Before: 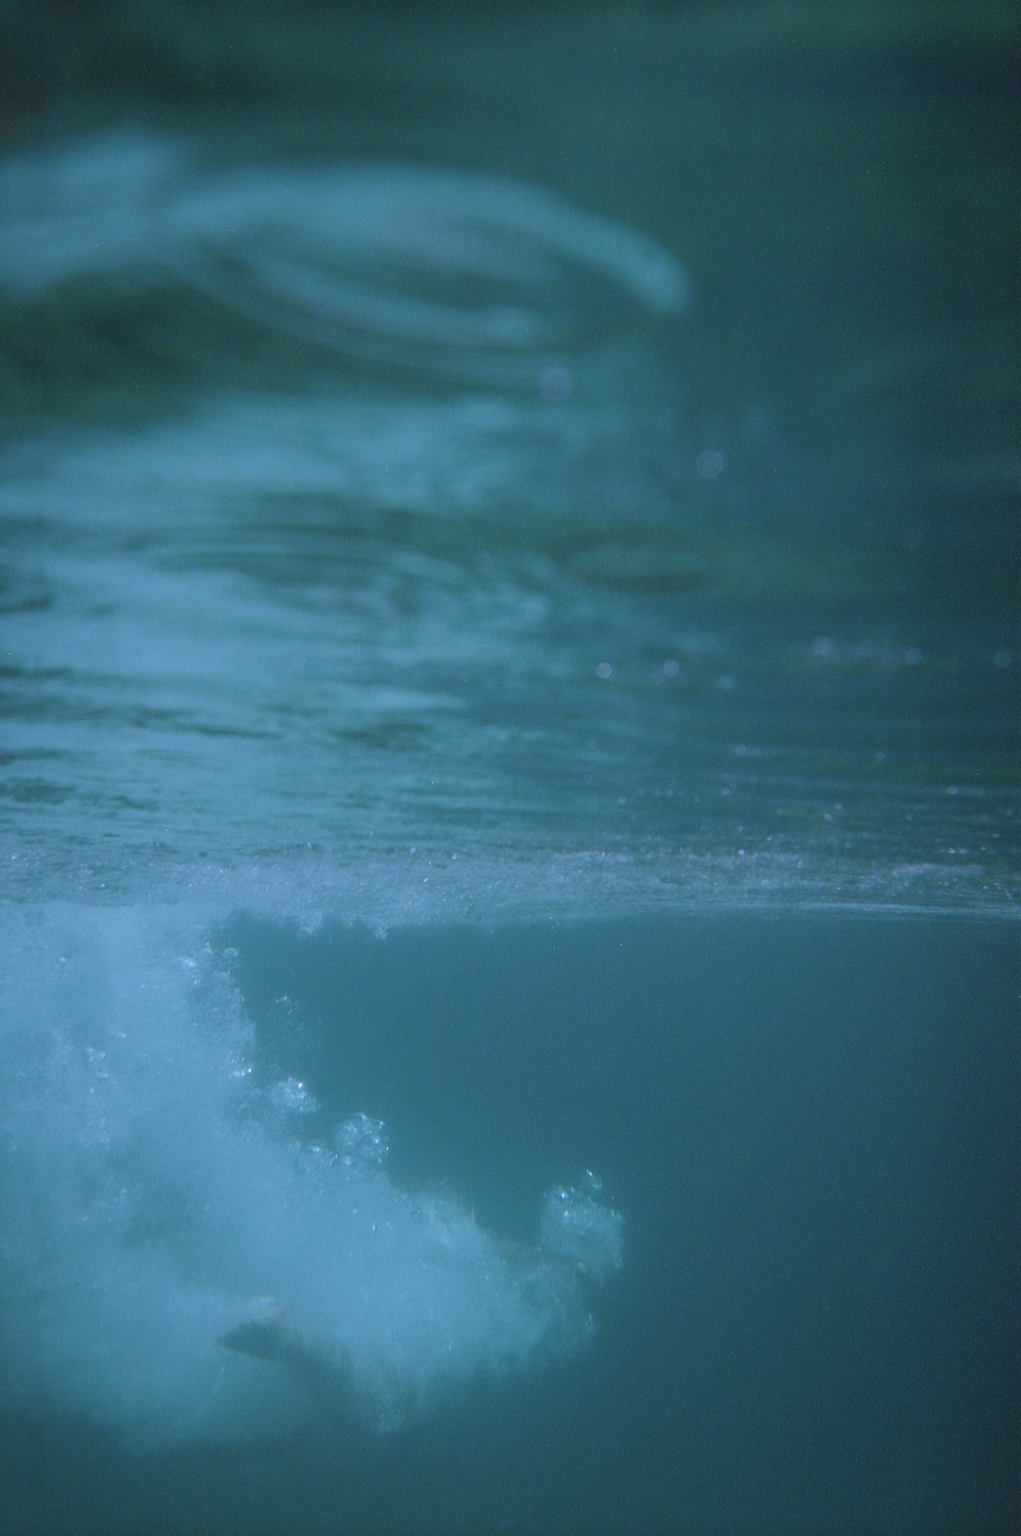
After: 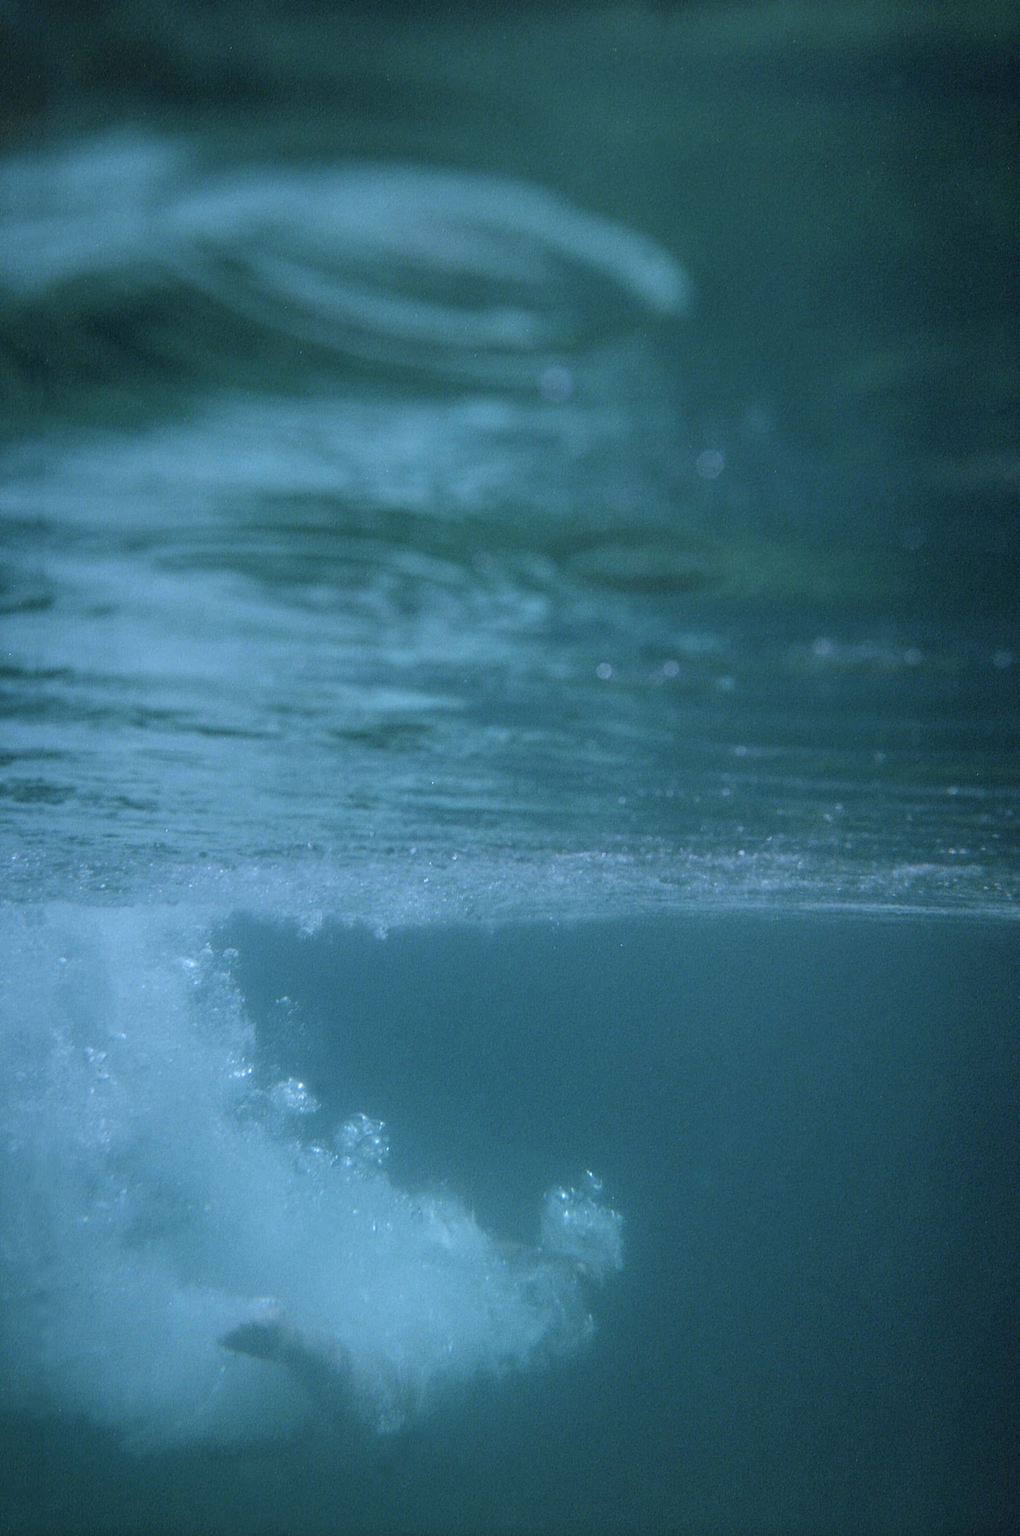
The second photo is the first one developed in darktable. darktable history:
local contrast: highlights 57%, detail 145%
